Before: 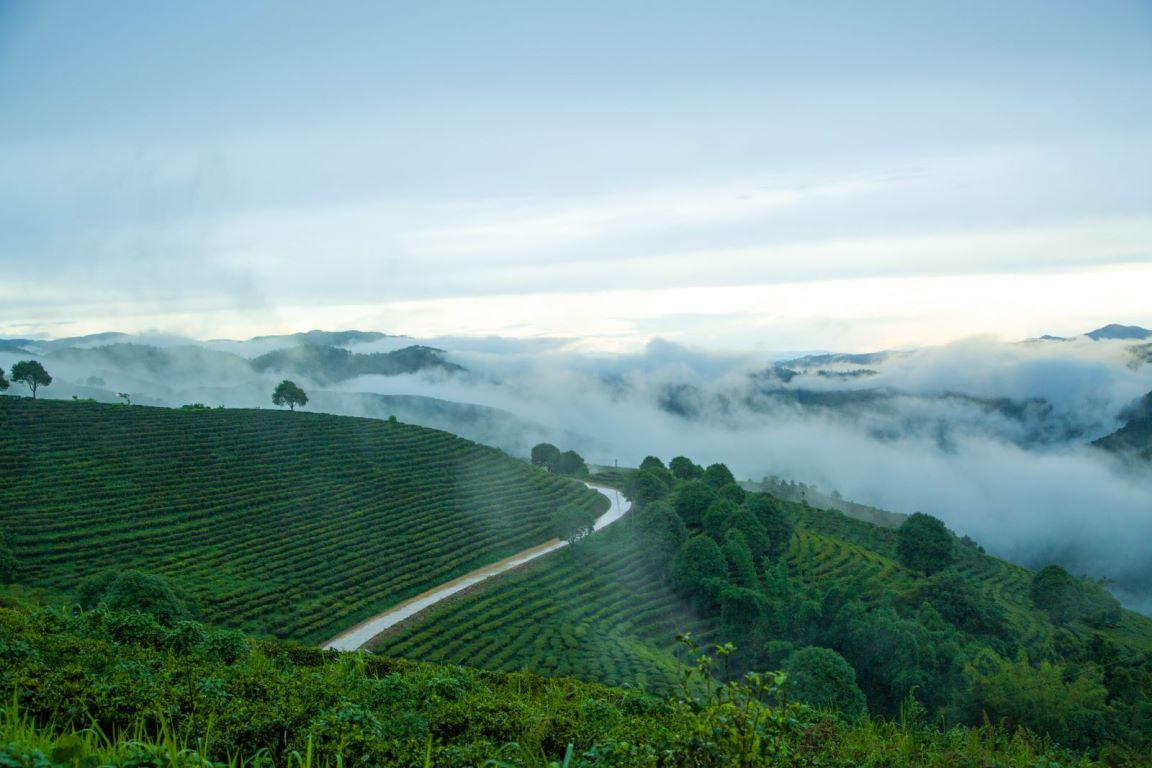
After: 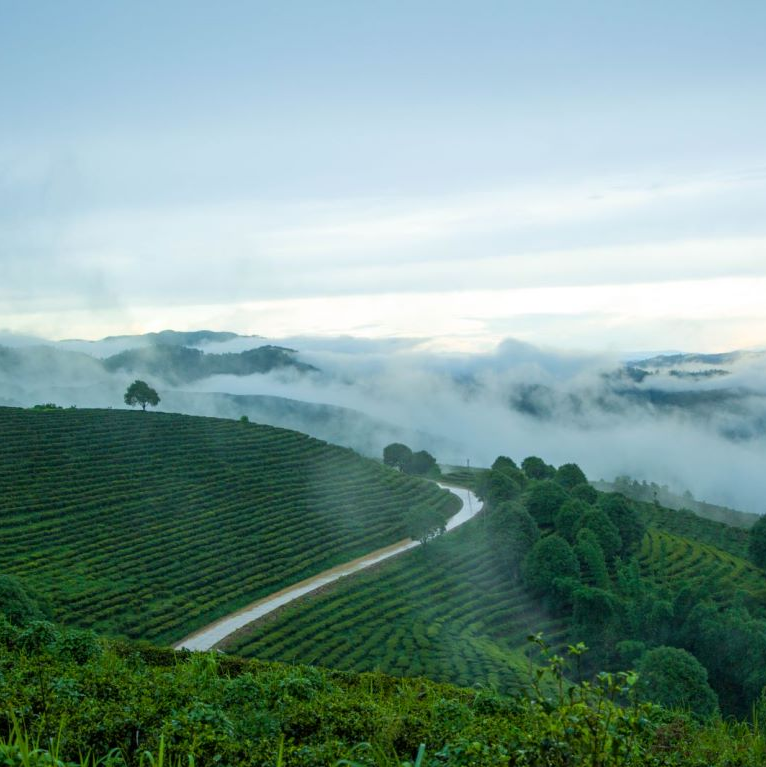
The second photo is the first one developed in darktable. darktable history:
crop and rotate: left 12.852%, right 20.59%
